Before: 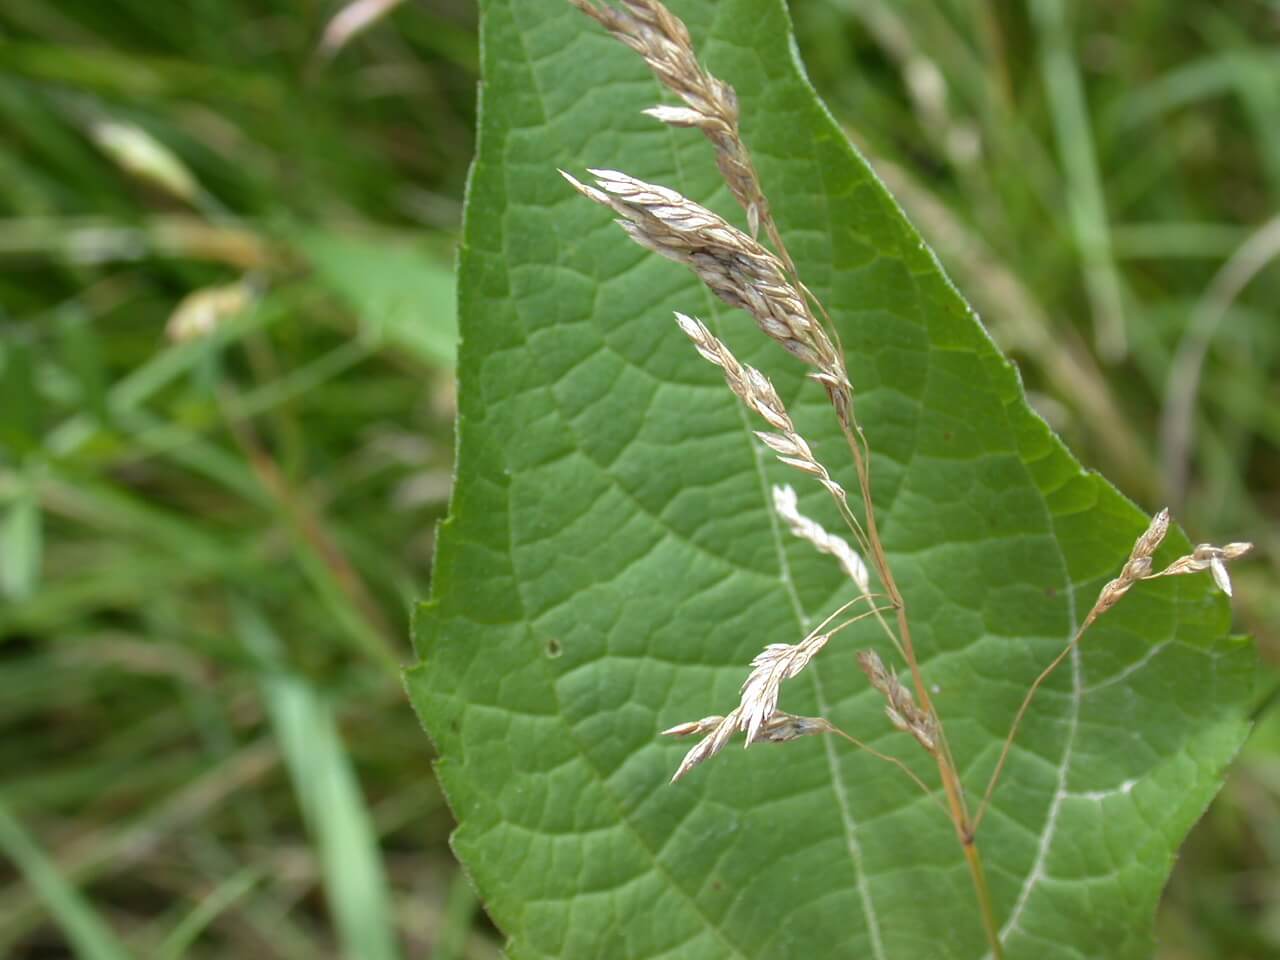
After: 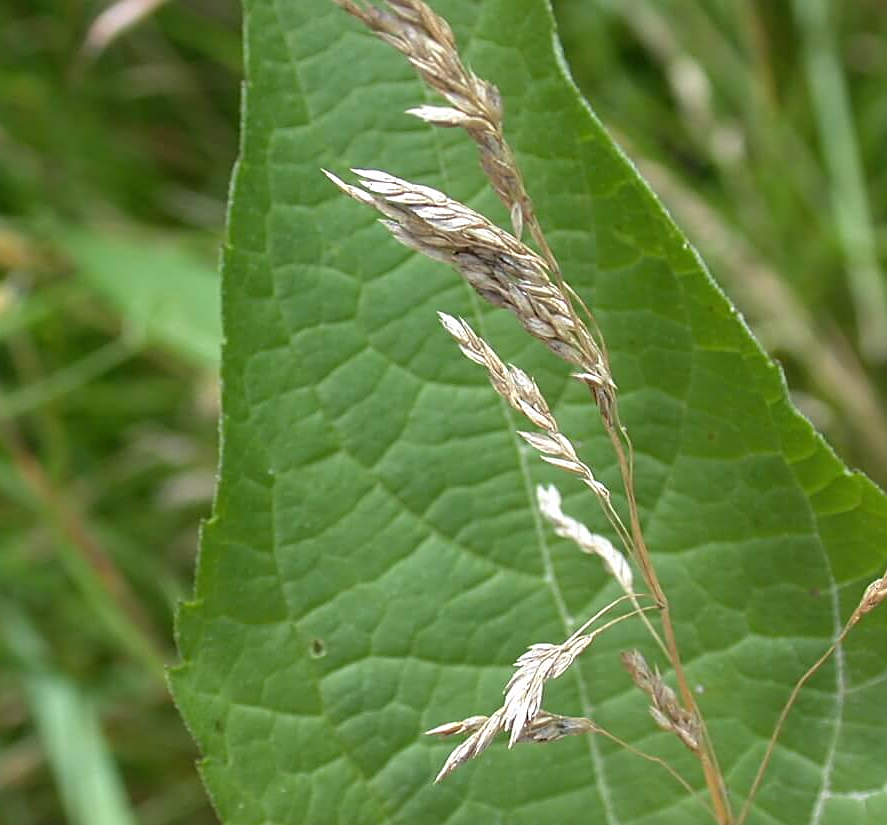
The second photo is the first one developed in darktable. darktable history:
sharpen: amount 0.6
crop: left 18.479%, right 12.2%, bottom 13.971%
